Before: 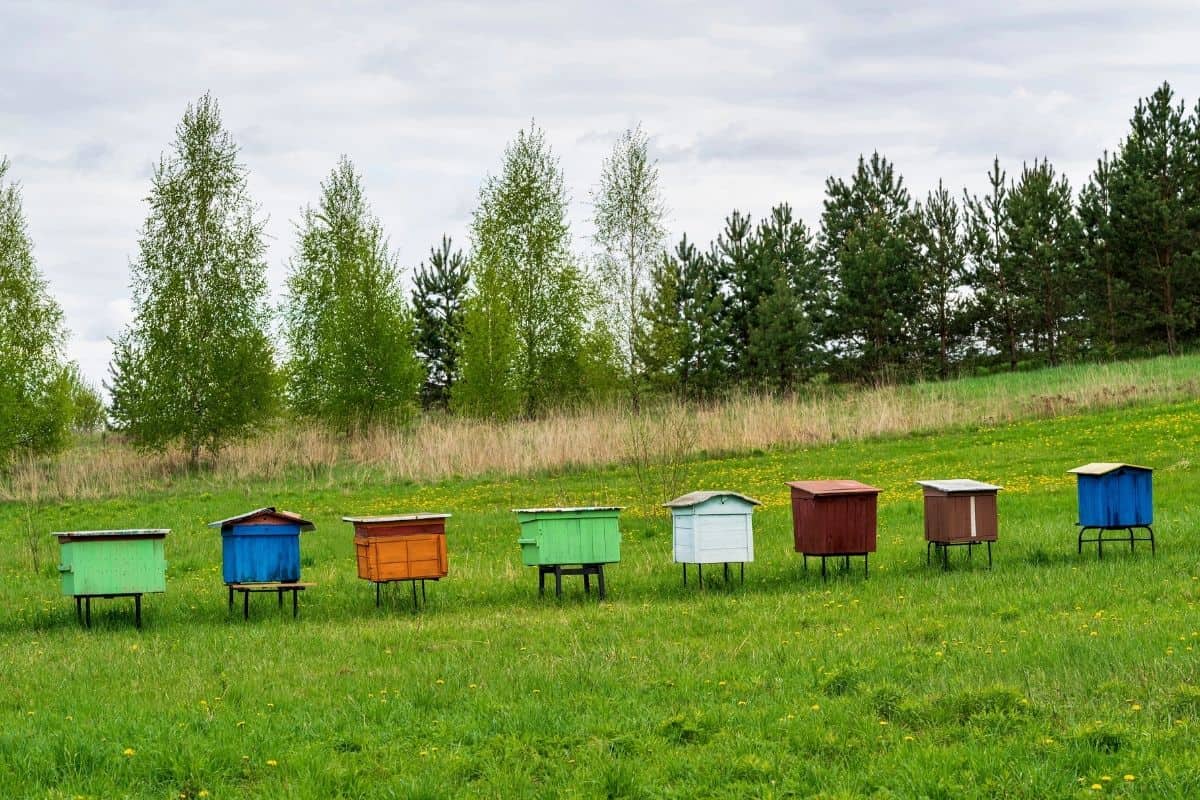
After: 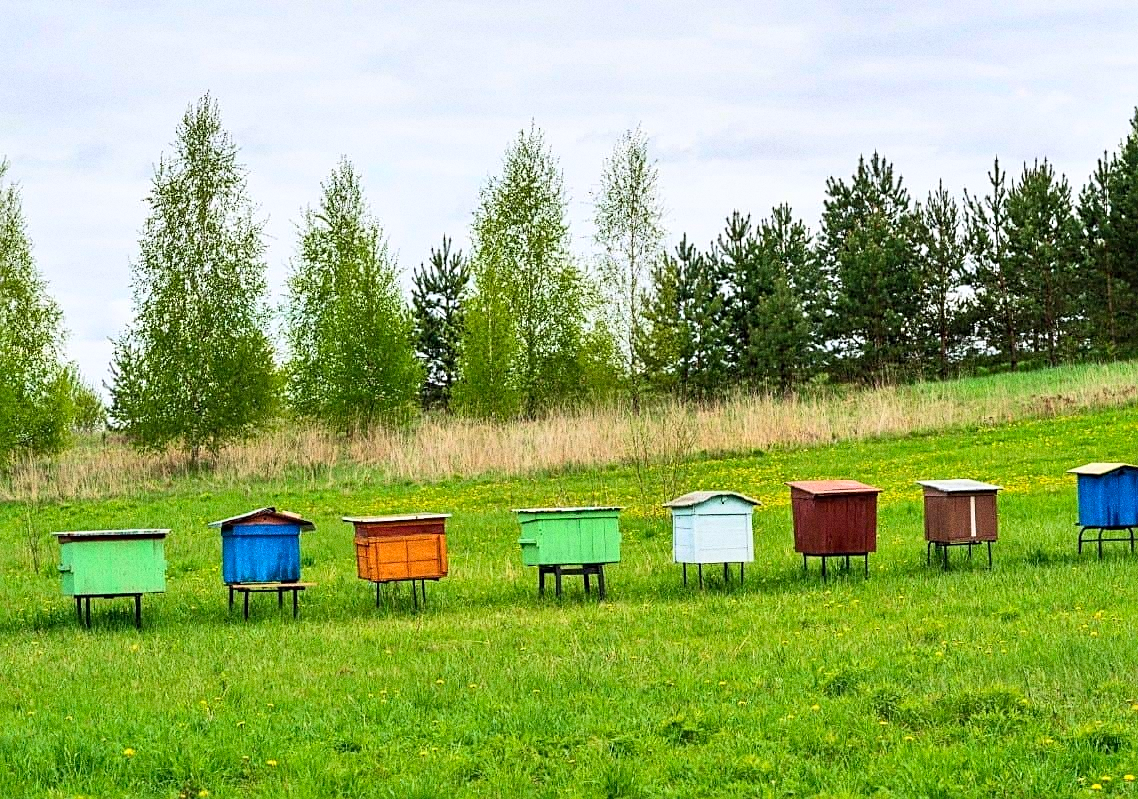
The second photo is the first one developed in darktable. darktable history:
white balance: red 0.988, blue 1.017
crop and rotate: right 5.167%
sharpen: on, module defaults
grain: coarseness 0.09 ISO, strength 40%
contrast brightness saturation: contrast 0.2, brightness 0.16, saturation 0.22
